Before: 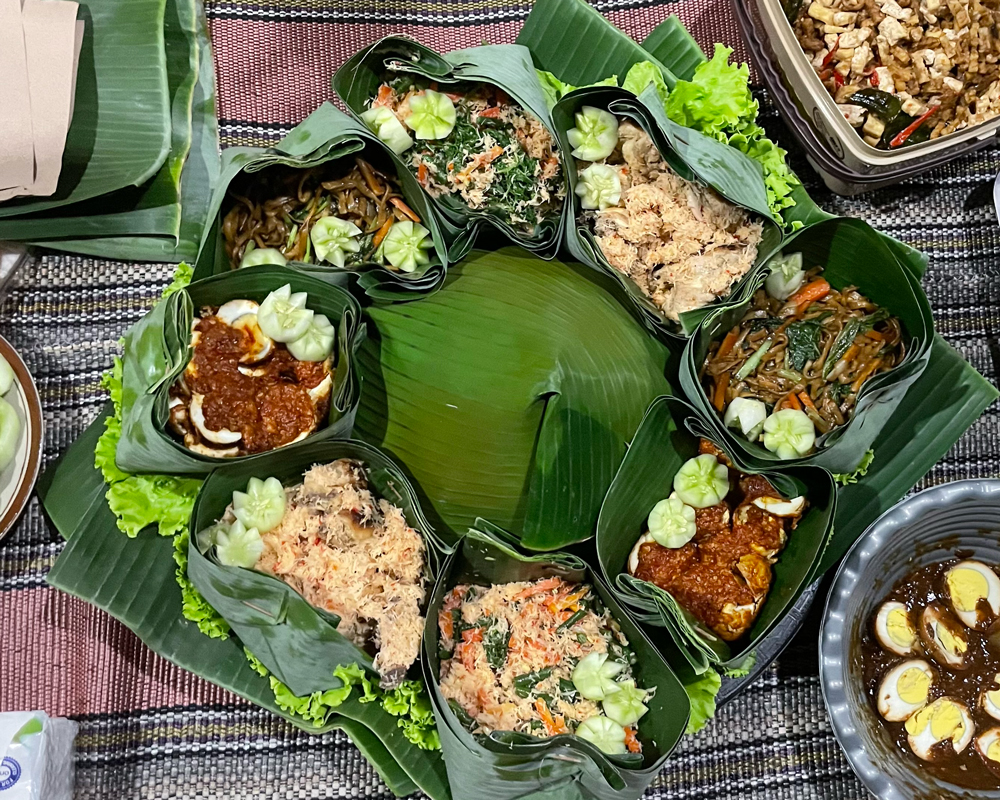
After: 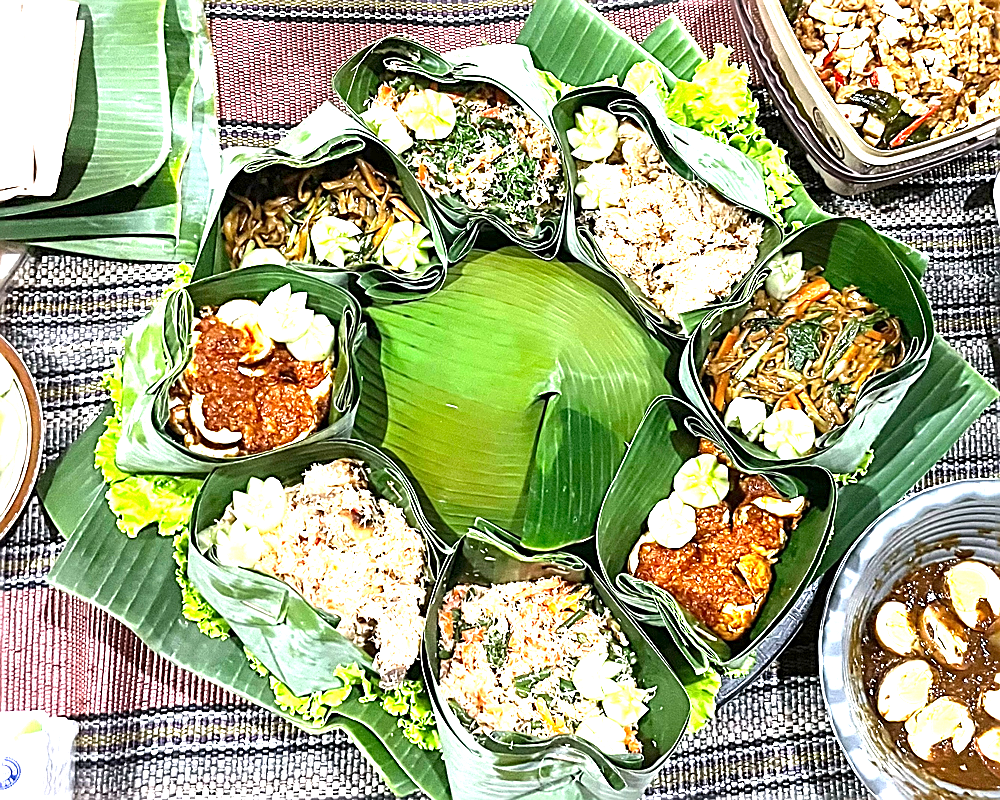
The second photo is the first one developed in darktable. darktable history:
exposure: exposure 1.989 EV, compensate exposure bias true, compensate highlight preservation false
sharpen: amount 0.899
